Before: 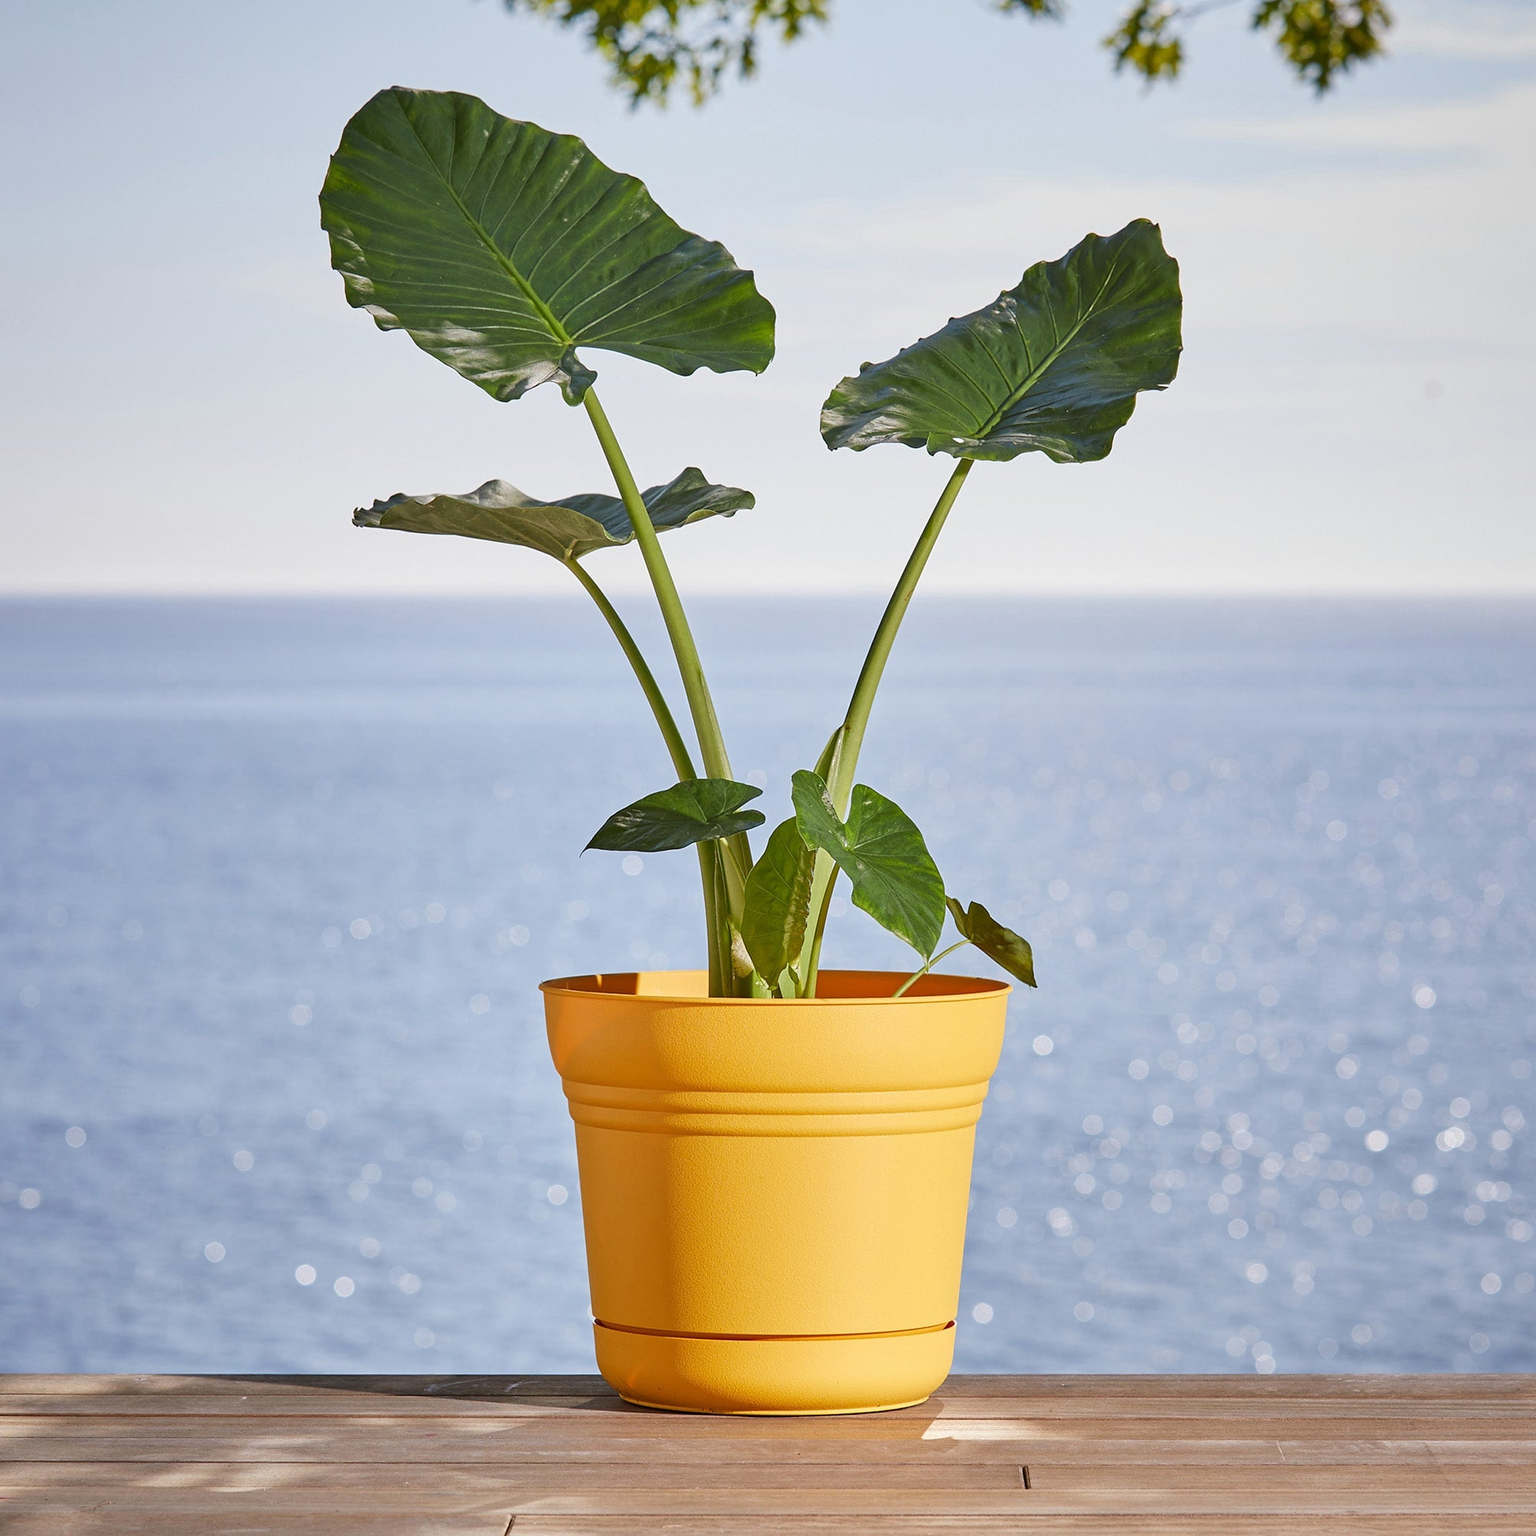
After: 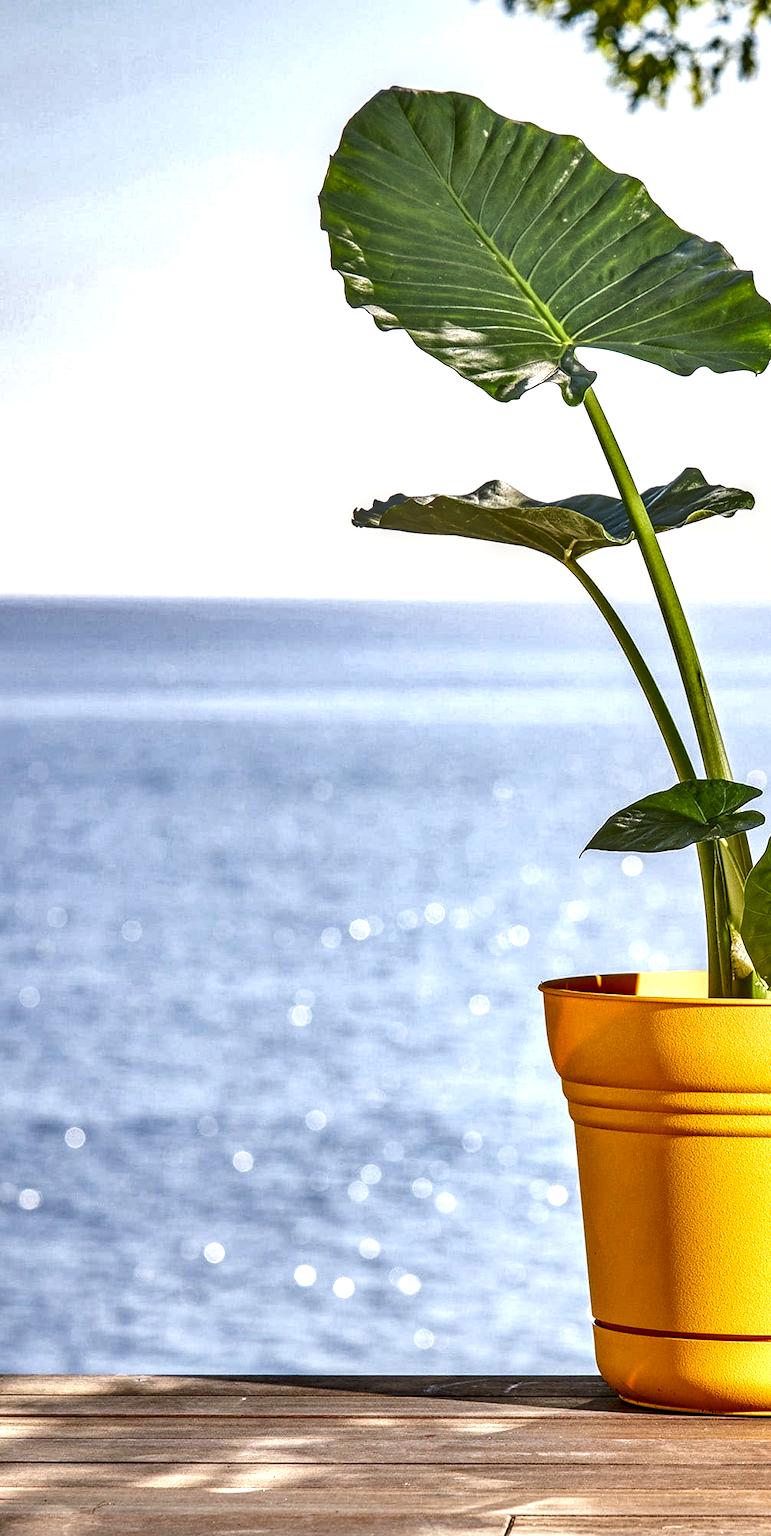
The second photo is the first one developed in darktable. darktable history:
local contrast: highlights 5%, shadows 6%, detail 182%
crop and rotate: left 0.051%, right 49.722%
exposure: exposure 0.7 EV, compensate highlight preservation false
color correction: highlights b* 2.89
shadows and highlights: shadows 60.46, soften with gaussian
